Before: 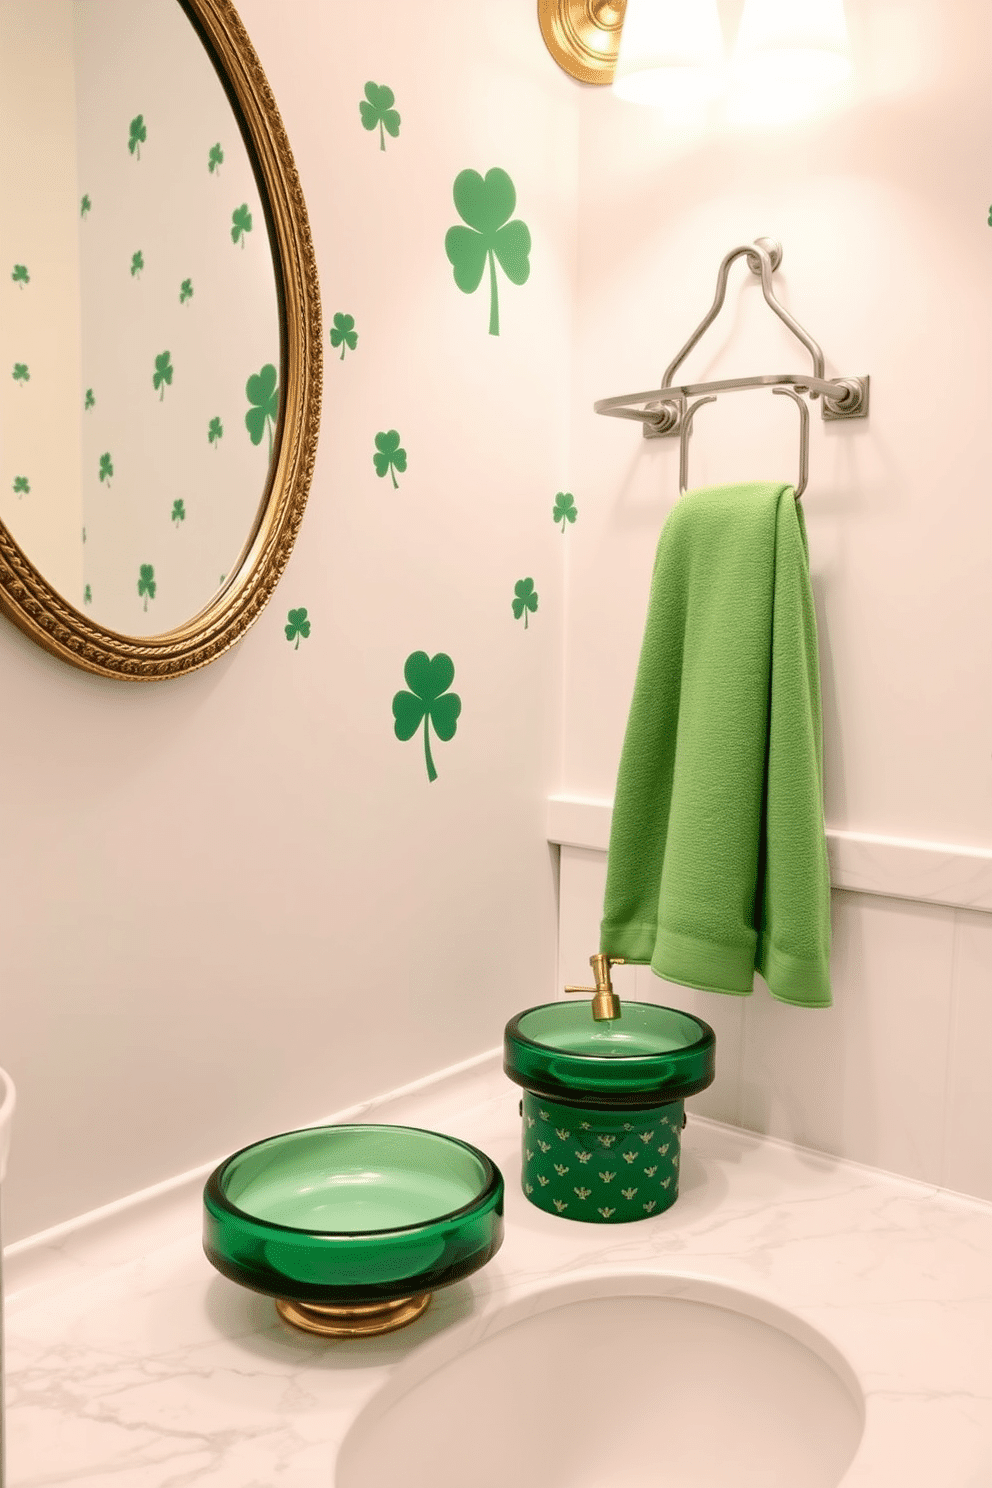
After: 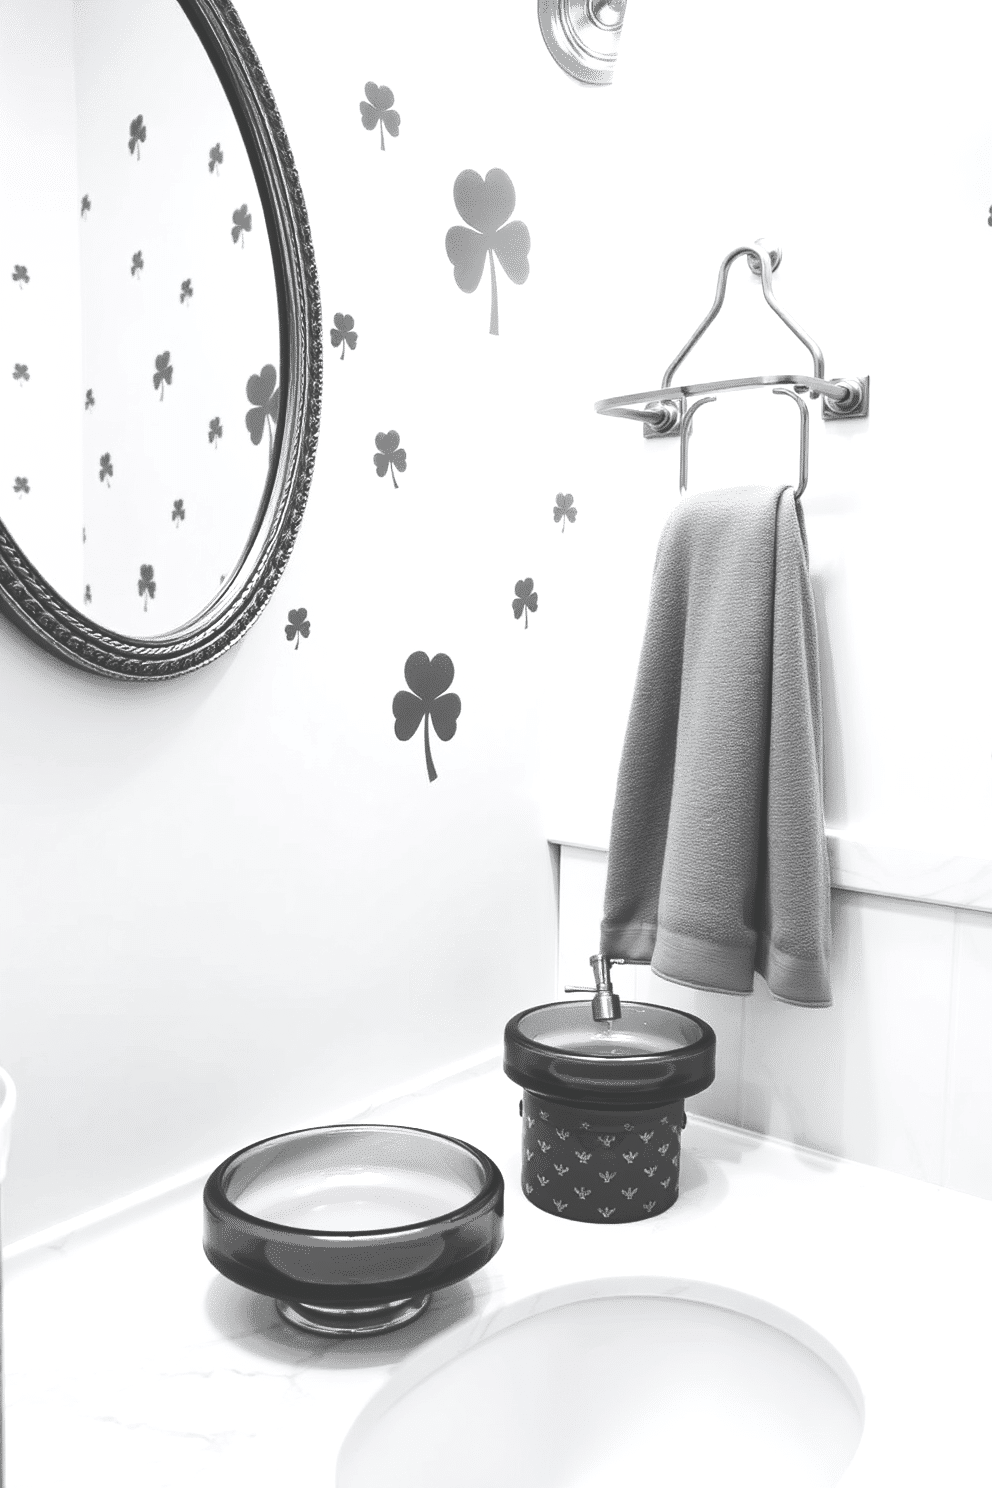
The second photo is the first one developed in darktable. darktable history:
color balance rgb: perceptual saturation grading › global saturation 19.733%, perceptual brilliance grading › global brilliance 20.591%, perceptual brilliance grading › shadows -39.799%
color correction: highlights a* 0.012, highlights b* -0.877
color calibration: output gray [0.22, 0.42, 0.37, 0], gray › normalize channels true, x 0.37, y 0.382, temperature 4312.67 K, gamut compression 0.017
tone curve: curves: ch0 [(0, 0) (0.003, 0.224) (0.011, 0.229) (0.025, 0.234) (0.044, 0.242) (0.069, 0.249) (0.1, 0.256) (0.136, 0.265) (0.177, 0.285) (0.224, 0.304) (0.277, 0.337) (0.335, 0.385) (0.399, 0.435) (0.468, 0.507) (0.543, 0.59) (0.623, 0.674) (0.709, 0.763) (0.801, 0.852) (0.898, 0.931) (1, 1)], color space Lab, independent channels, preserve colors none
